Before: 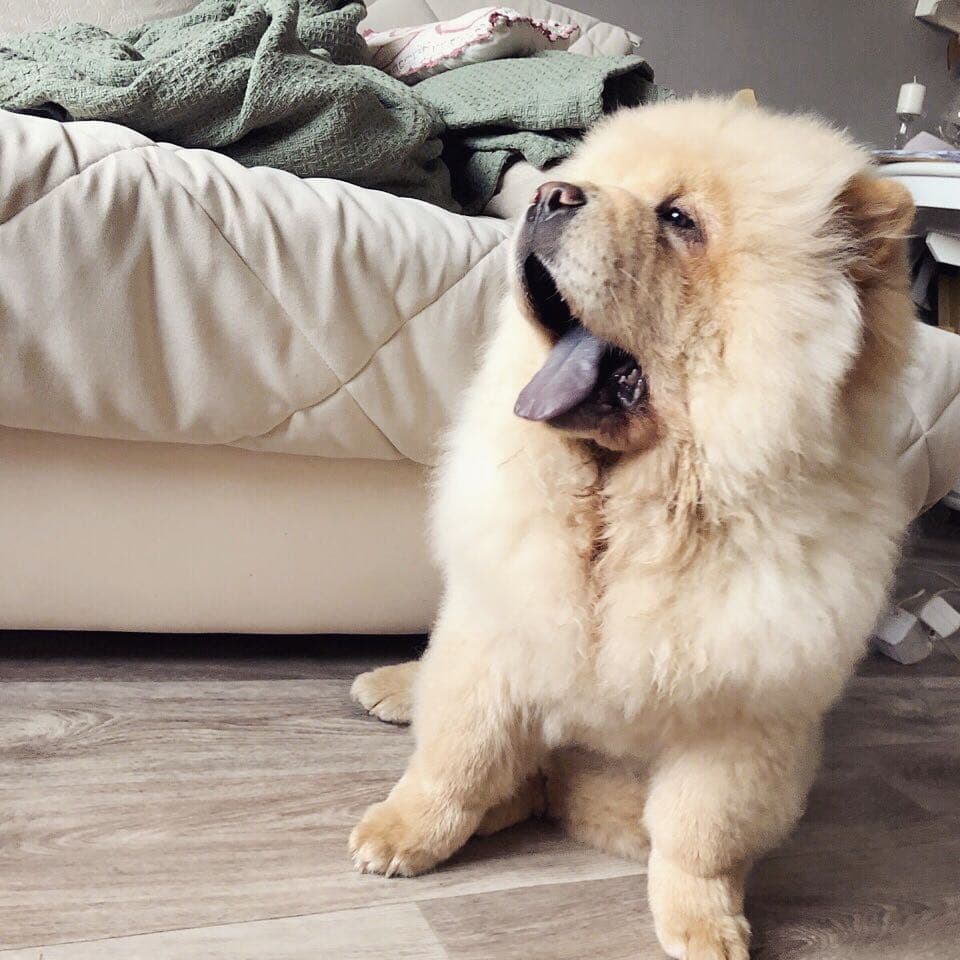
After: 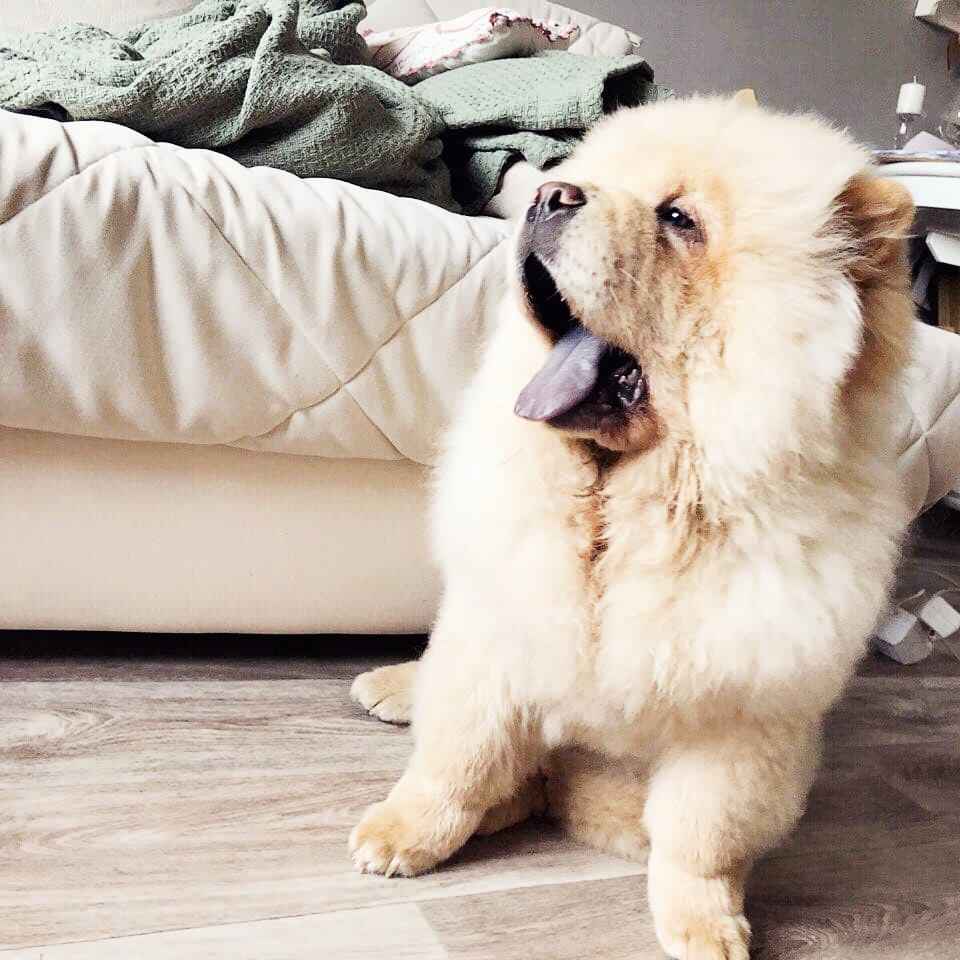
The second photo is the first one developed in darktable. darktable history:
tone curve: curves: ch0 [(0, 0) (0.004, 0.001) (0.02, 0.008) (0.218, 0.218) (0.664, 0.774) (0.832, 0.914) (1, 1)], preserve colors none
